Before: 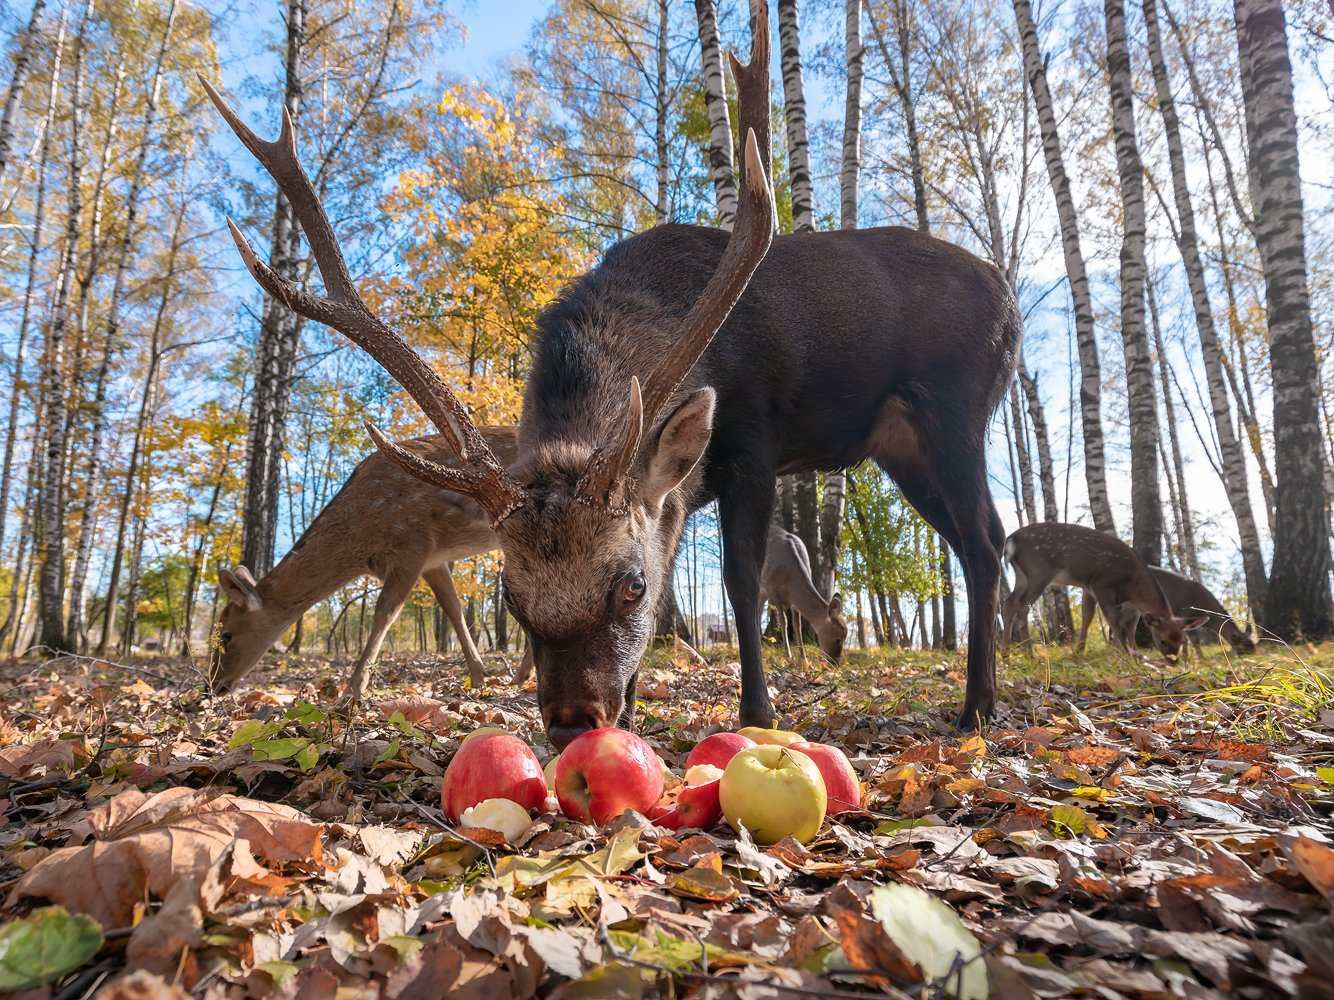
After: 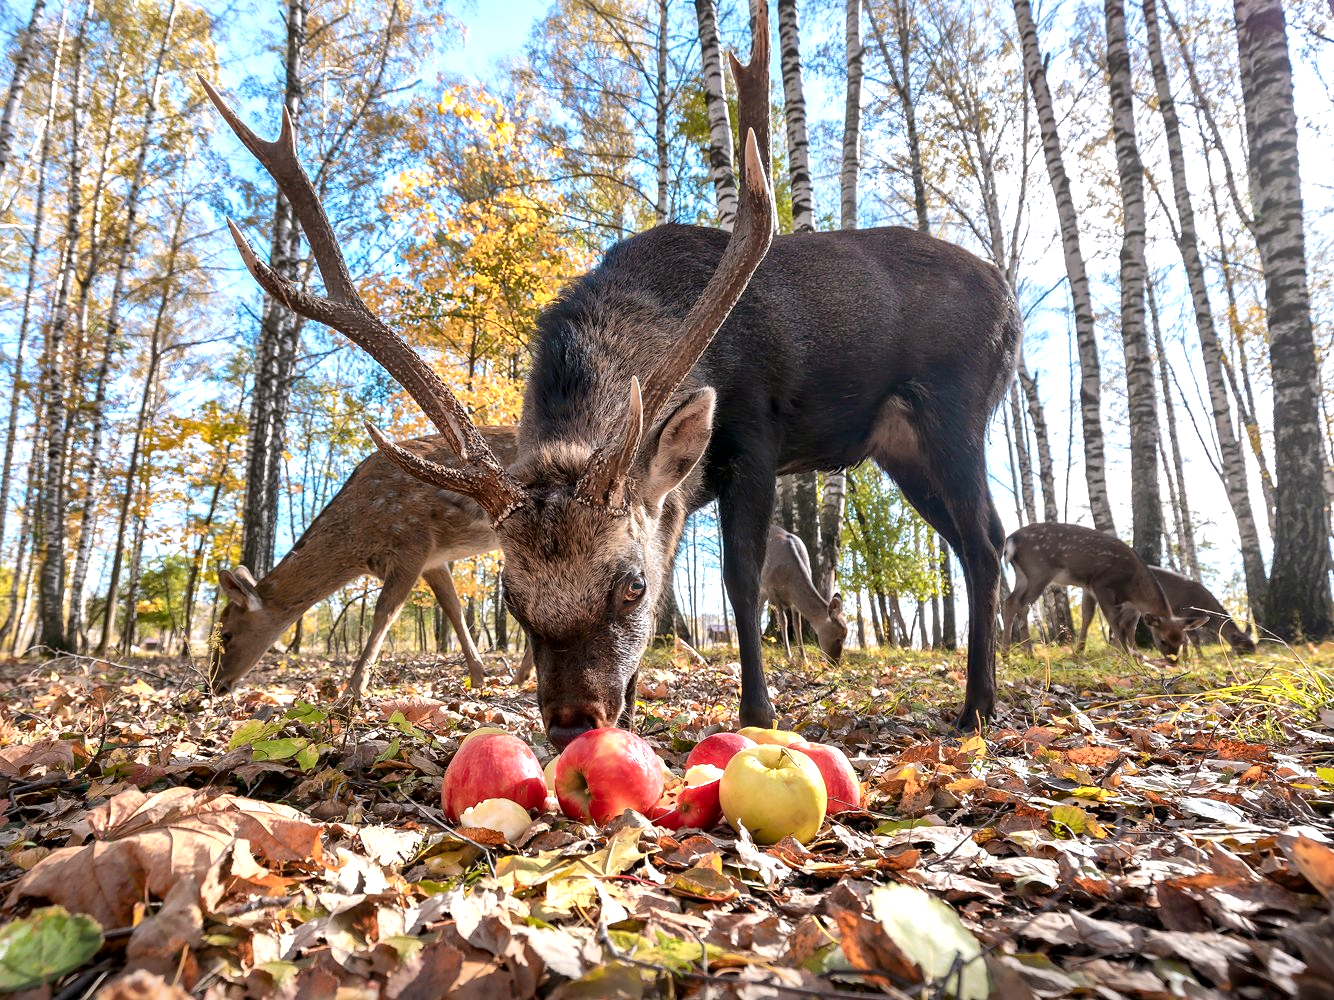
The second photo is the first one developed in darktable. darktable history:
exposure: black level correction 0.001, exposure 0.498 EV, compensate highlight preservation false
local contrast: mode bilateral grid, contrast 19, coarseness 50, detail 171%, midtone range 0.2
